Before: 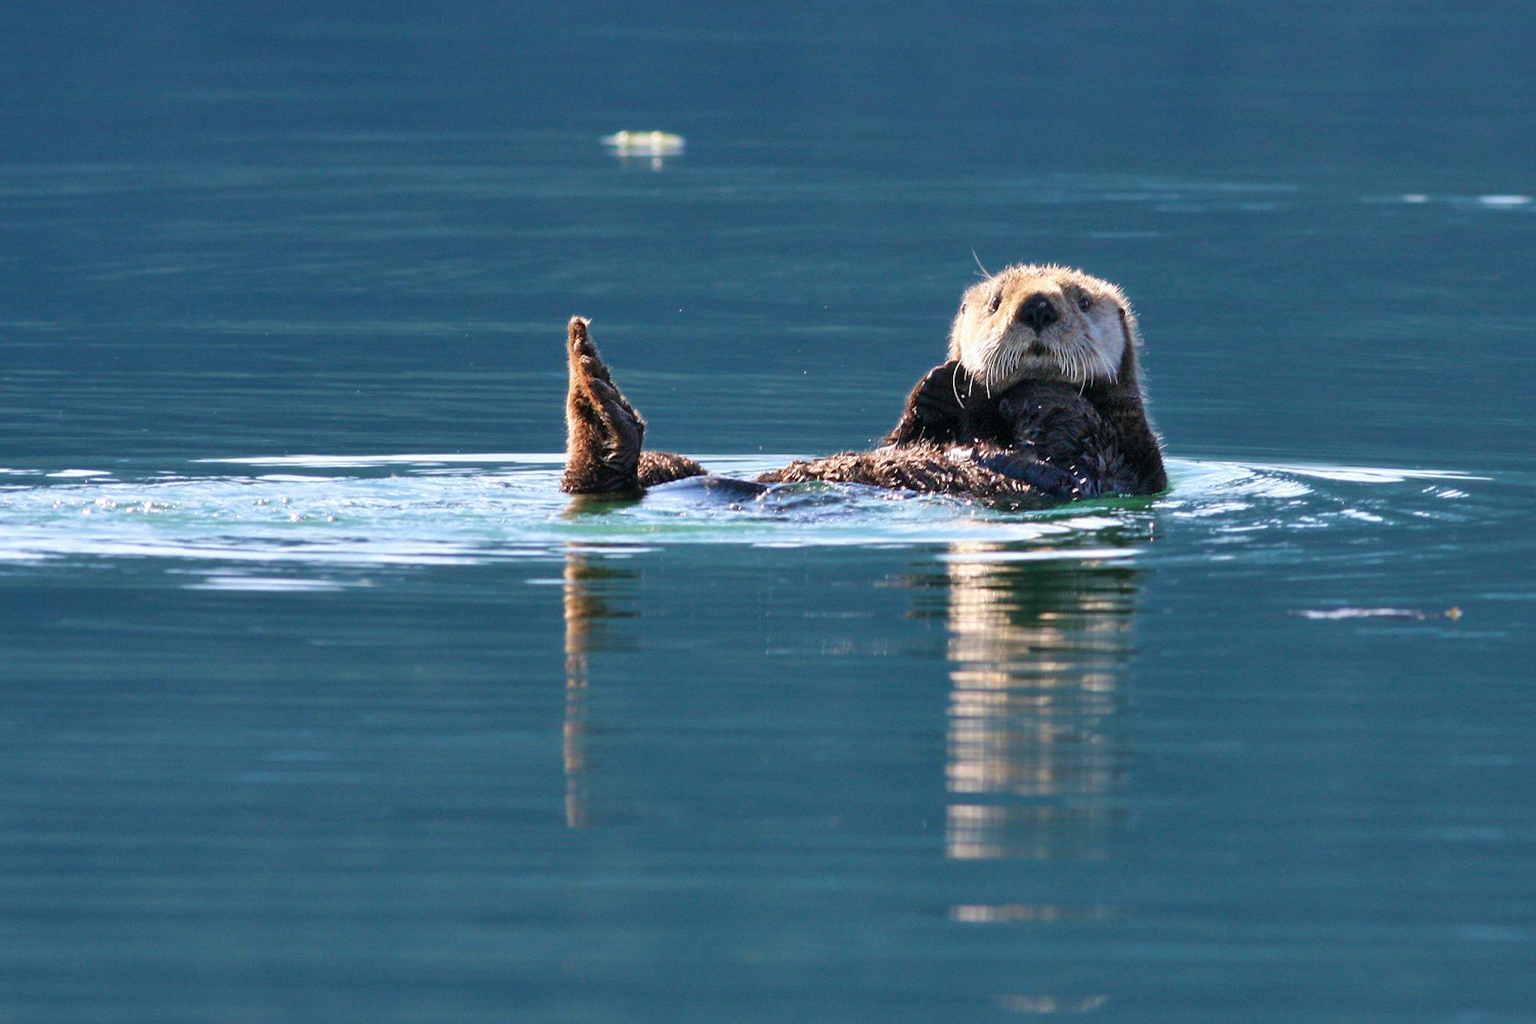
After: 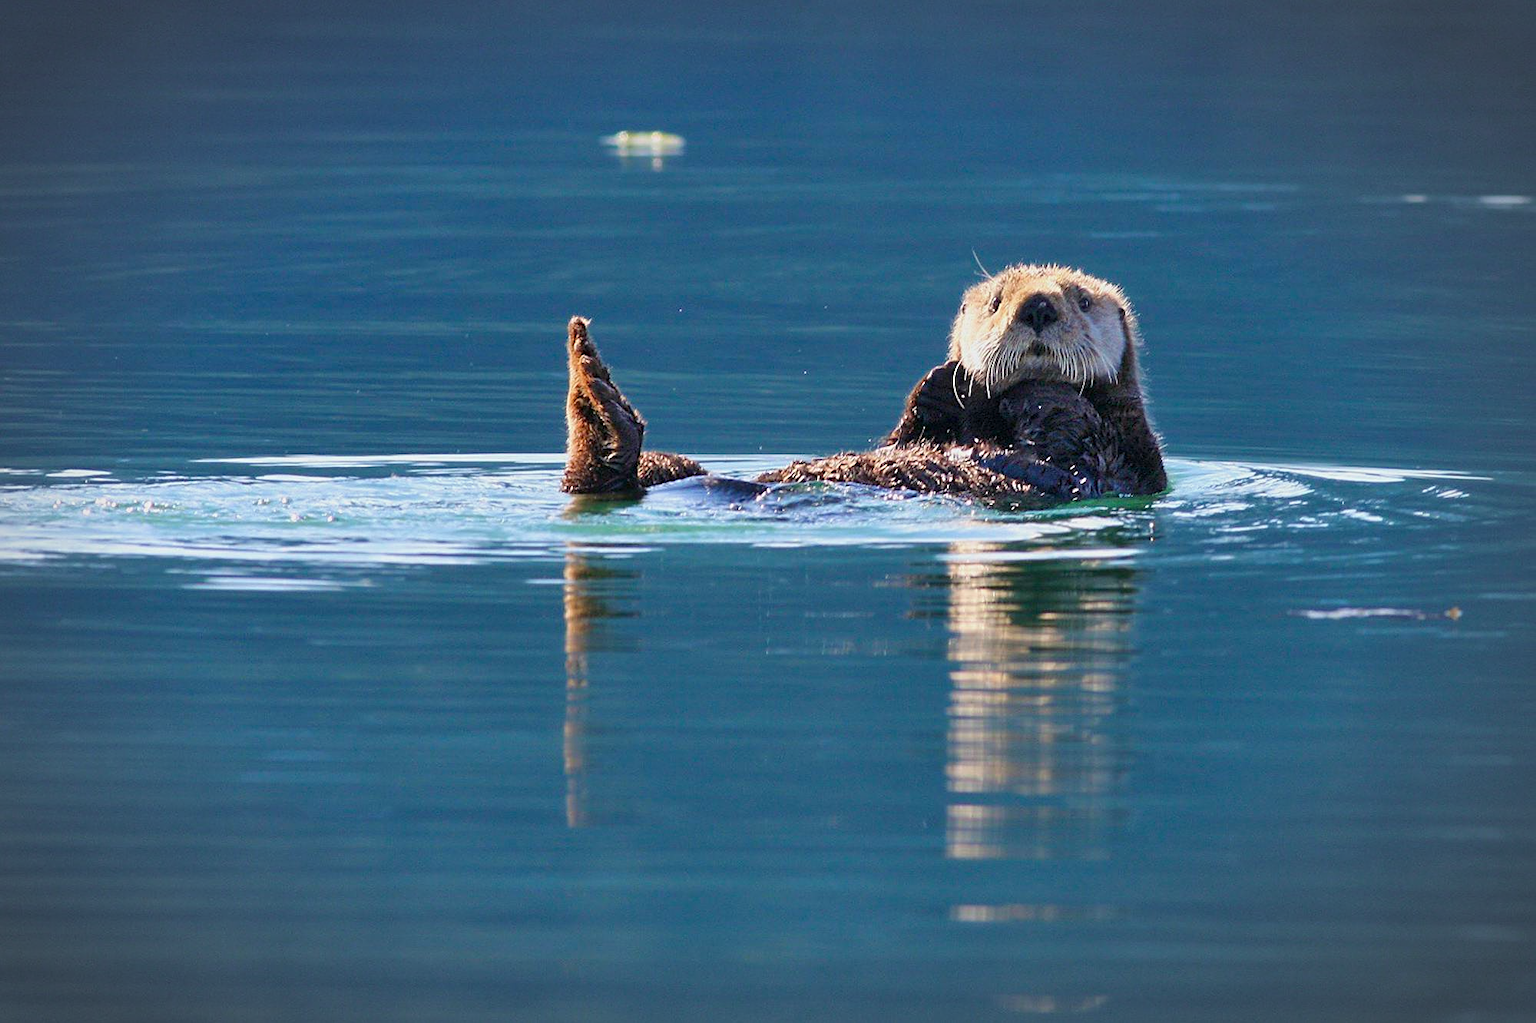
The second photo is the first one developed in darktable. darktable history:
color balance rgb: shadows lift › chroma 3.28%, shadows lift › hue 278.17°, perceptual saturation grading › global saturation 12.804%, contrast -9.709%
sharpen: on, module defaults
vignetting: automatic ratio true, unbound false
